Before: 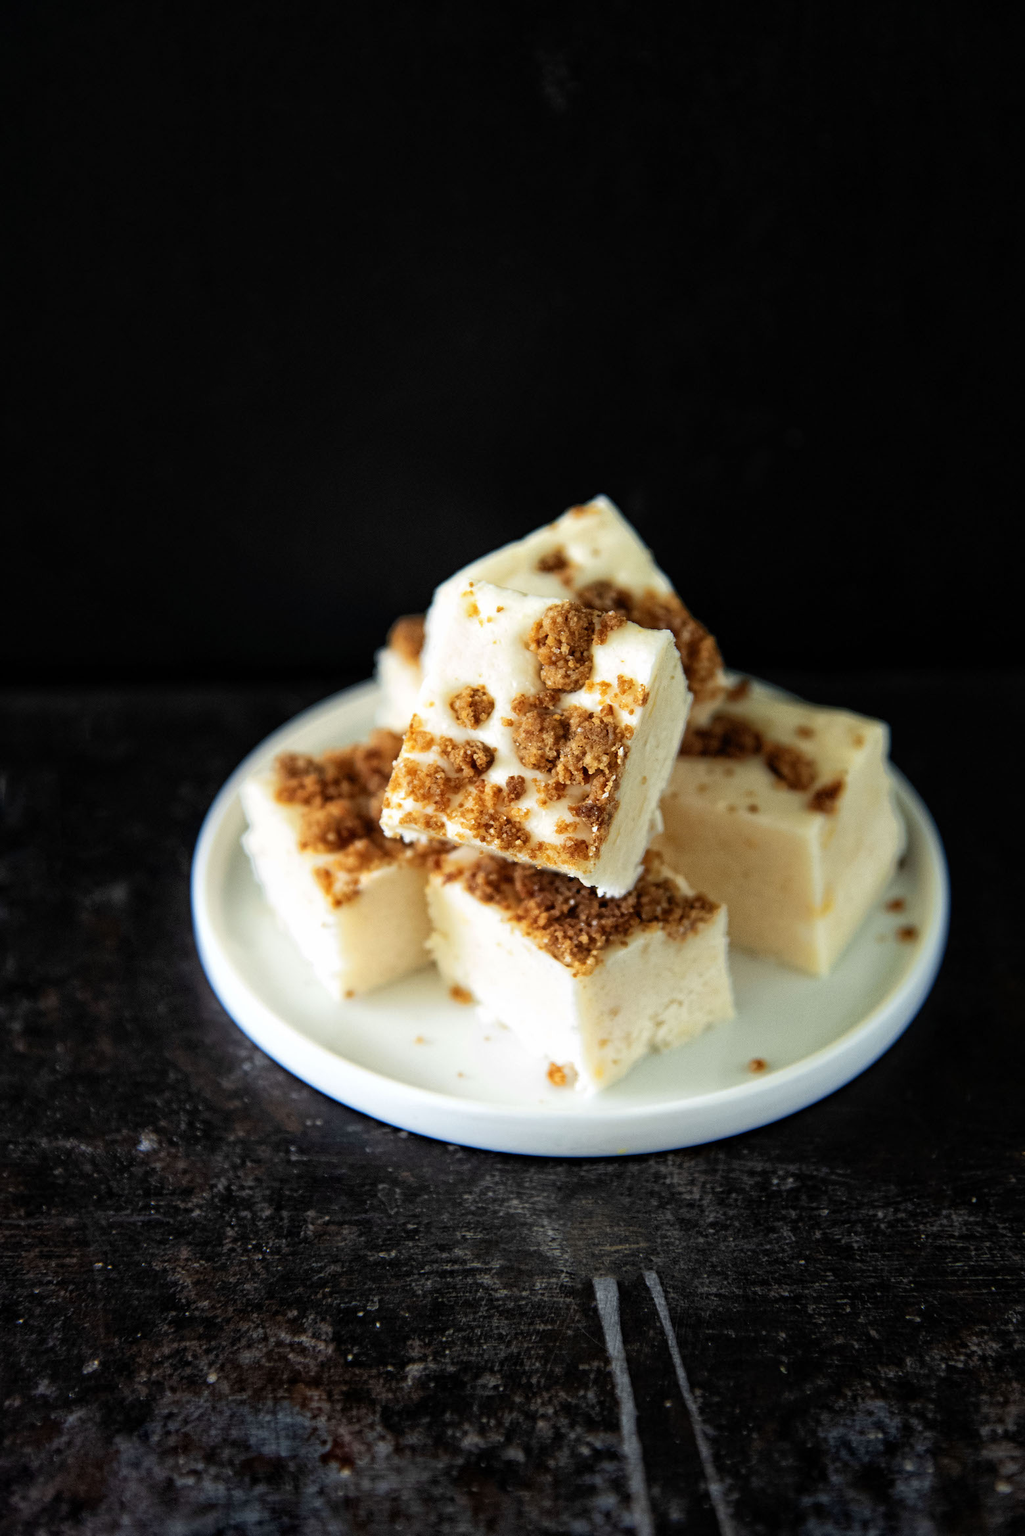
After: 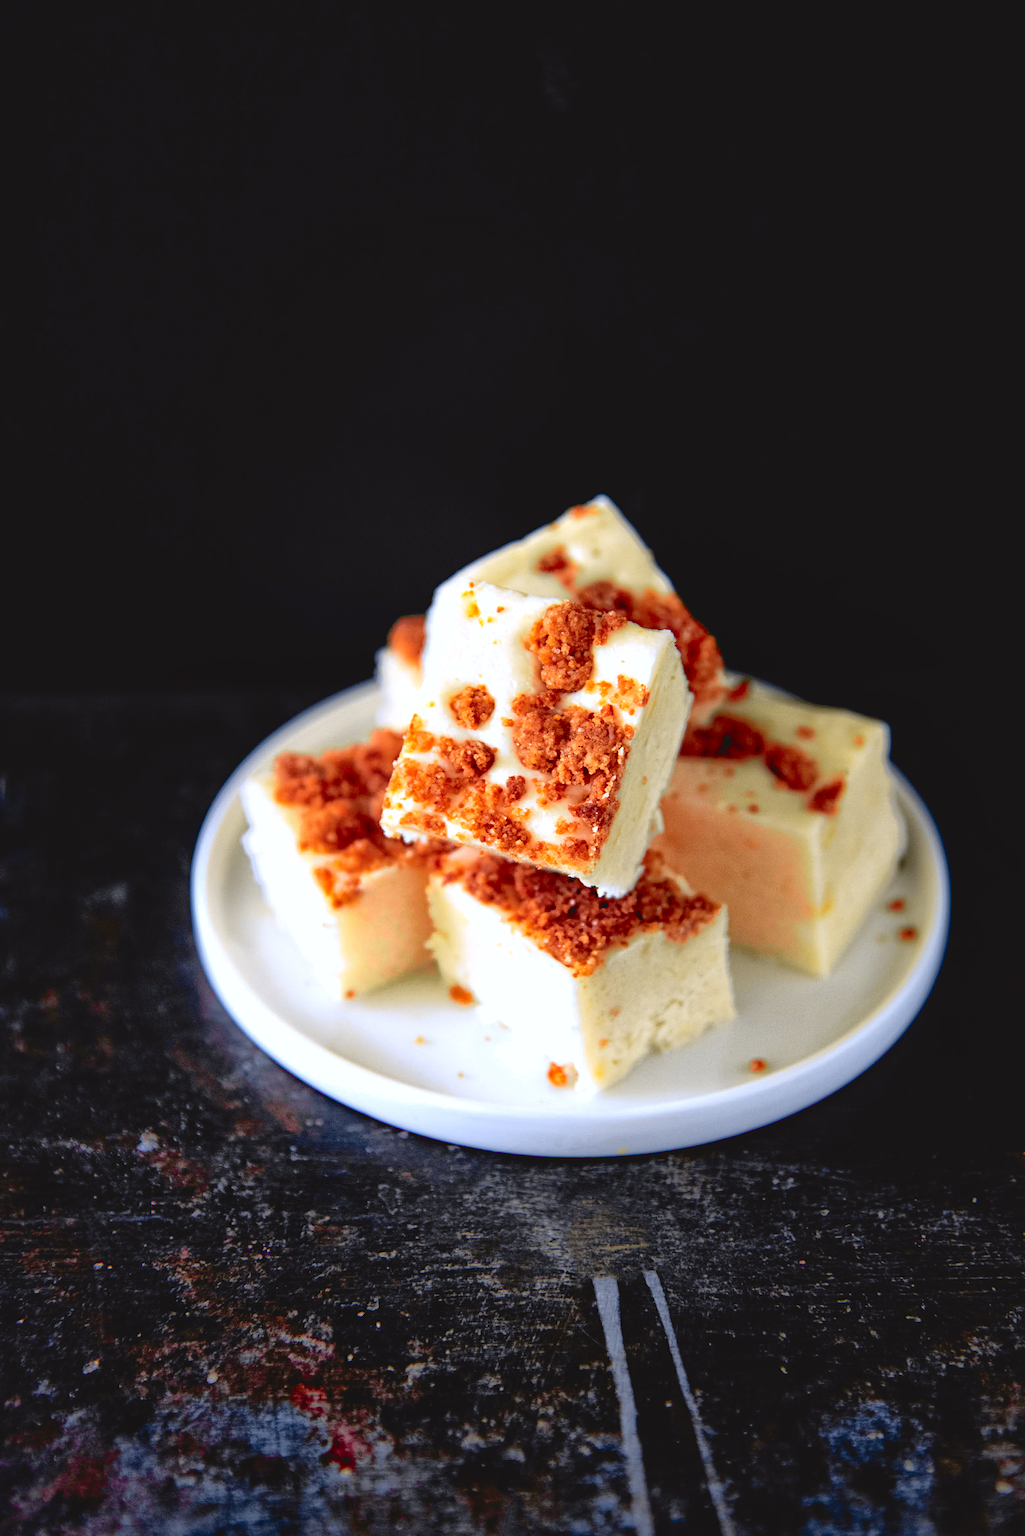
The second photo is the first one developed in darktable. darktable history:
shadows and highlights: on, module defaults
color calibration: illuminant as shot in camera, x 0.358, y 0.373, temperature 4628.91 K
tone curve: curves: ch0 [(0, 0.036) (0.119, 0.115) (0.466, 0.498) (0.715, 0.767) (0.817, 0.865) (1, 0.998)]; ch1 [(0, 0) (0.377, 0.424) (0.442, 0.491) (0.487, 0.502) (0.514, 0.512) (0.536, 0.577) (0.66, 0.724) (1, 1)]; ch2 [(0, 0) (0.38, 0.405) (0.463, 0.443) (0.492, 0.486) (0.526, 0.541) (0.578, 0.598) (1, 1)], color space Lab, independent channels, preserve colors none
exposure: black level correction 0, exposure 1.45 EV, compensate exposure bias true, compensate highlight preservation false
